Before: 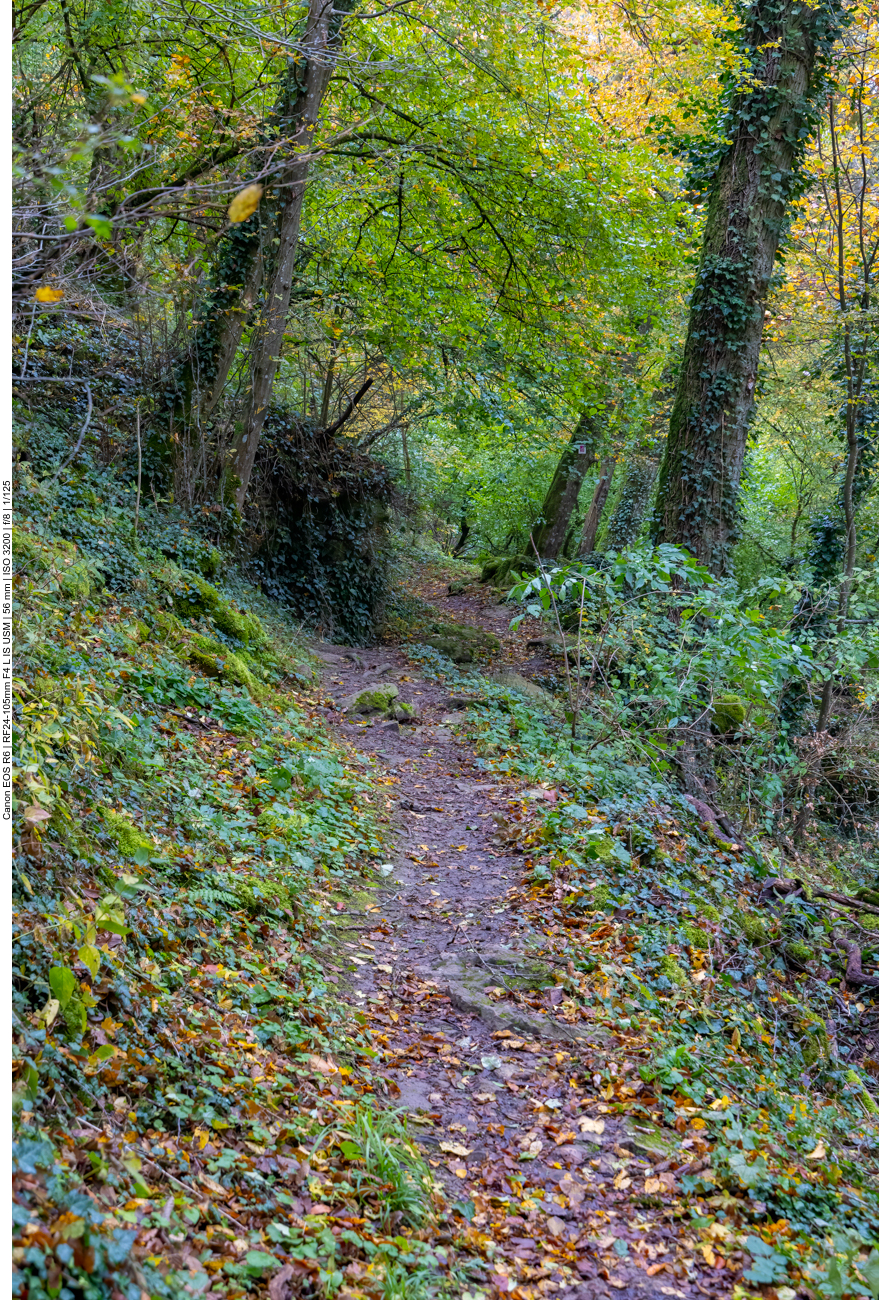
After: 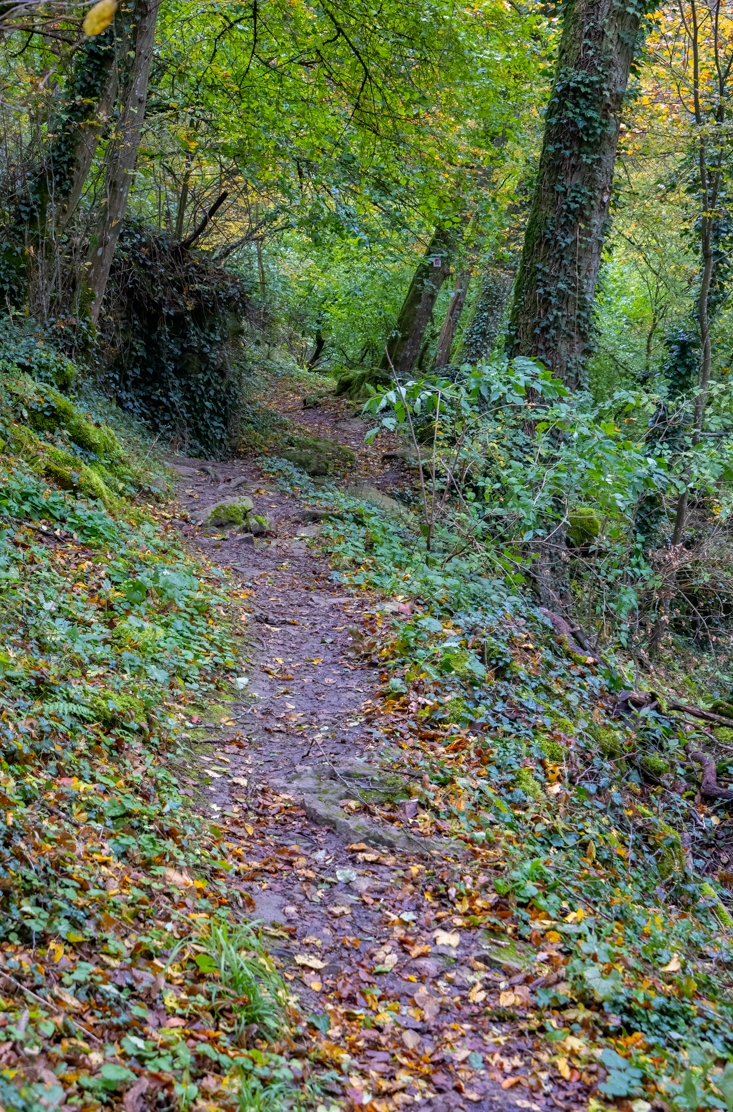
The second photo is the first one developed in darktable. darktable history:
crop: left 16.503%, top 14.431%
